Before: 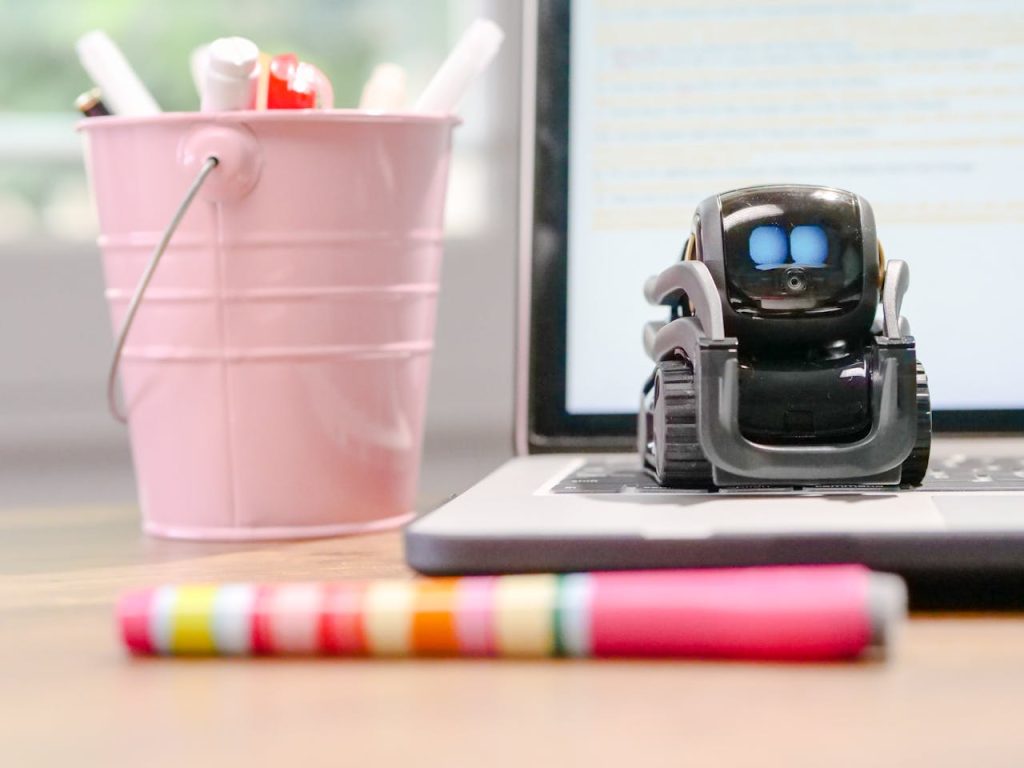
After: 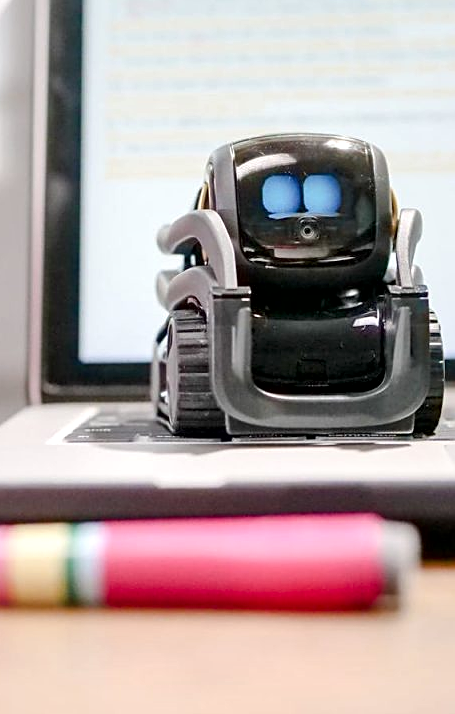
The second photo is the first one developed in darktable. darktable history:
crop: left 47.628%, top 6.643%, right 7.874%
local contrast: mode bilateral grid, contrast 25, coarseness 60, detail 151%, midtone range 0.2
sharpen: on, module defaults
